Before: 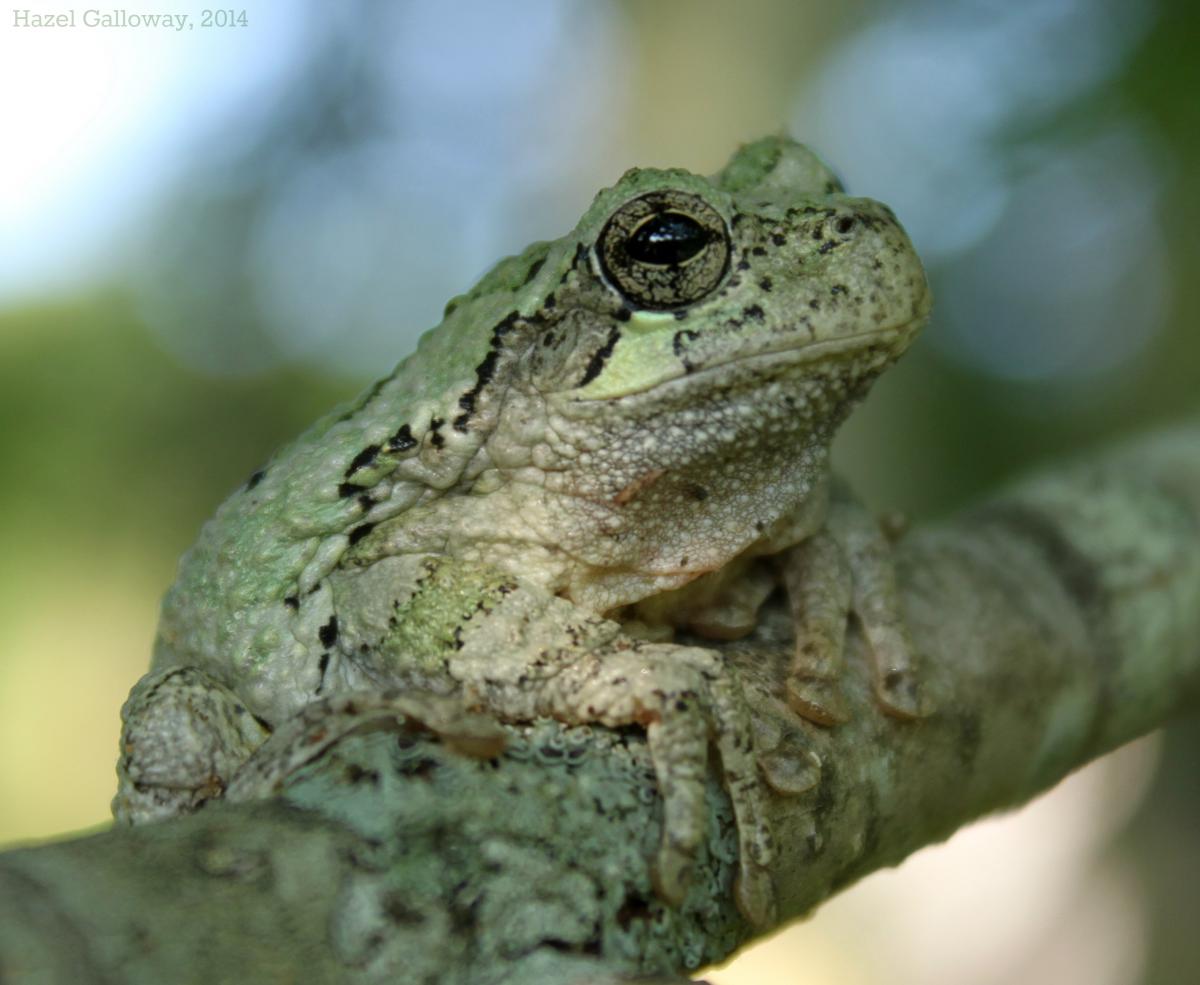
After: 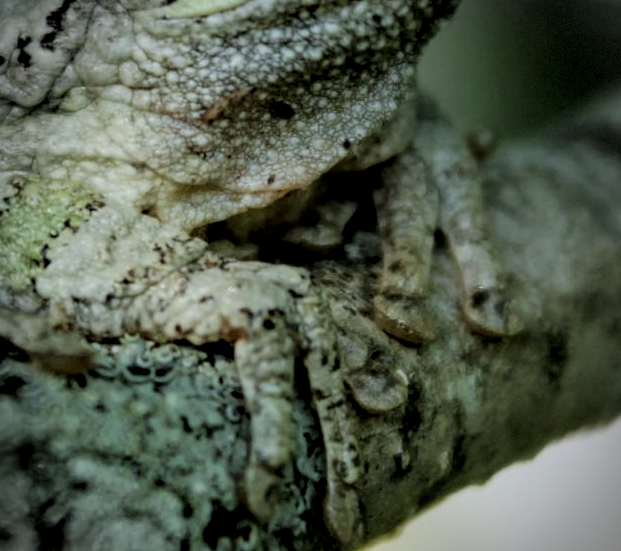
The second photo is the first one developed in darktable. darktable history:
vignetting: dithering 8-bit output, unbound false
crop: left 34.479%, top 38.822%, right 13.718%, bottom 5.172%
filmic rgb: black relative exposure -4.14 EV, white relative exposure 5.1 EV, hardness 2.11, contrast 1.165
local contrast: detail 130%
white balance: red 0.924, blue 1.095
